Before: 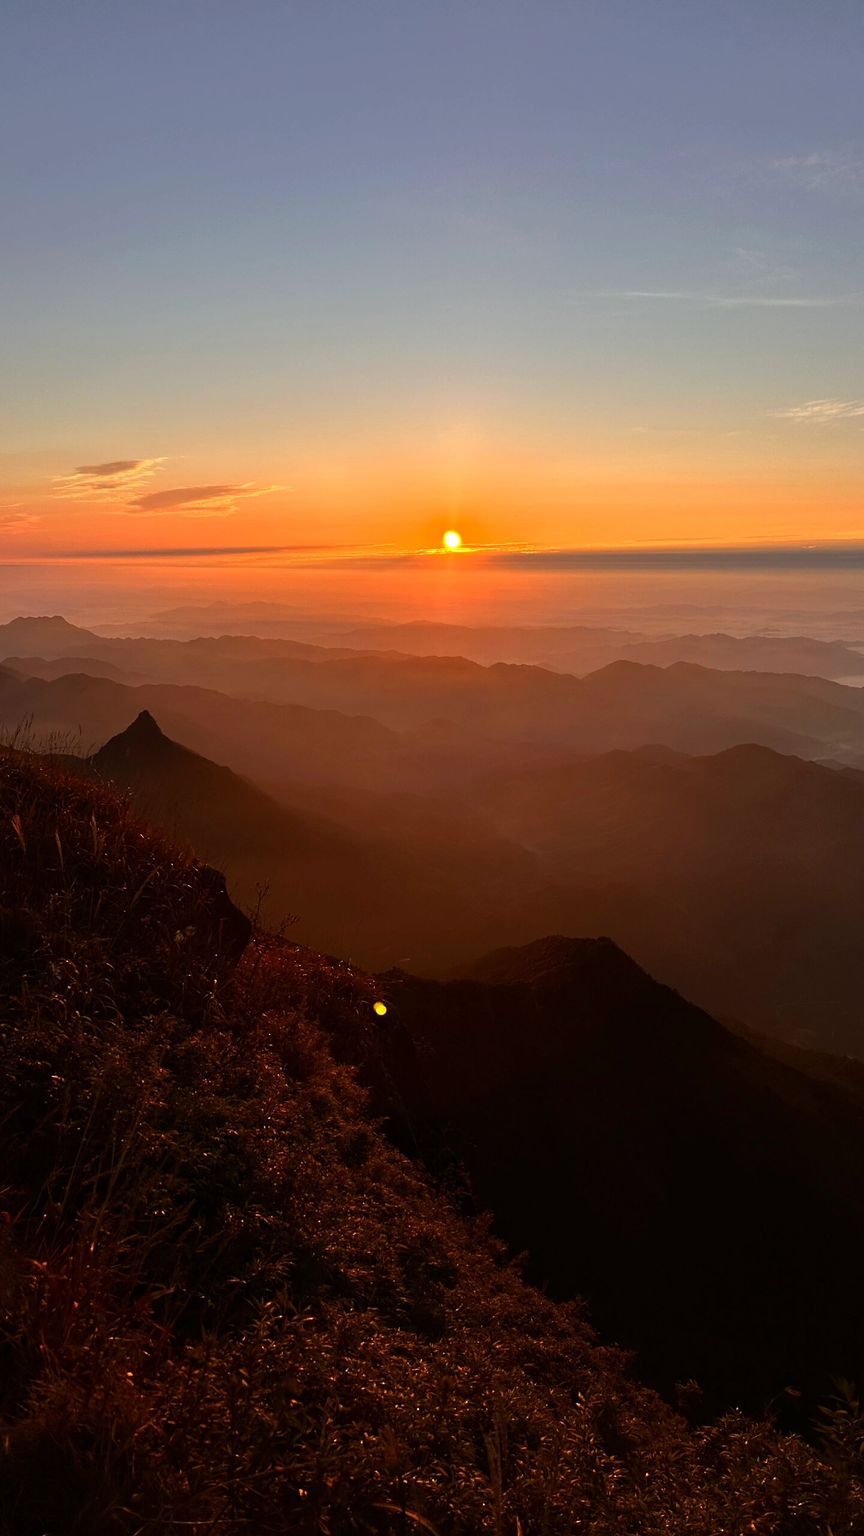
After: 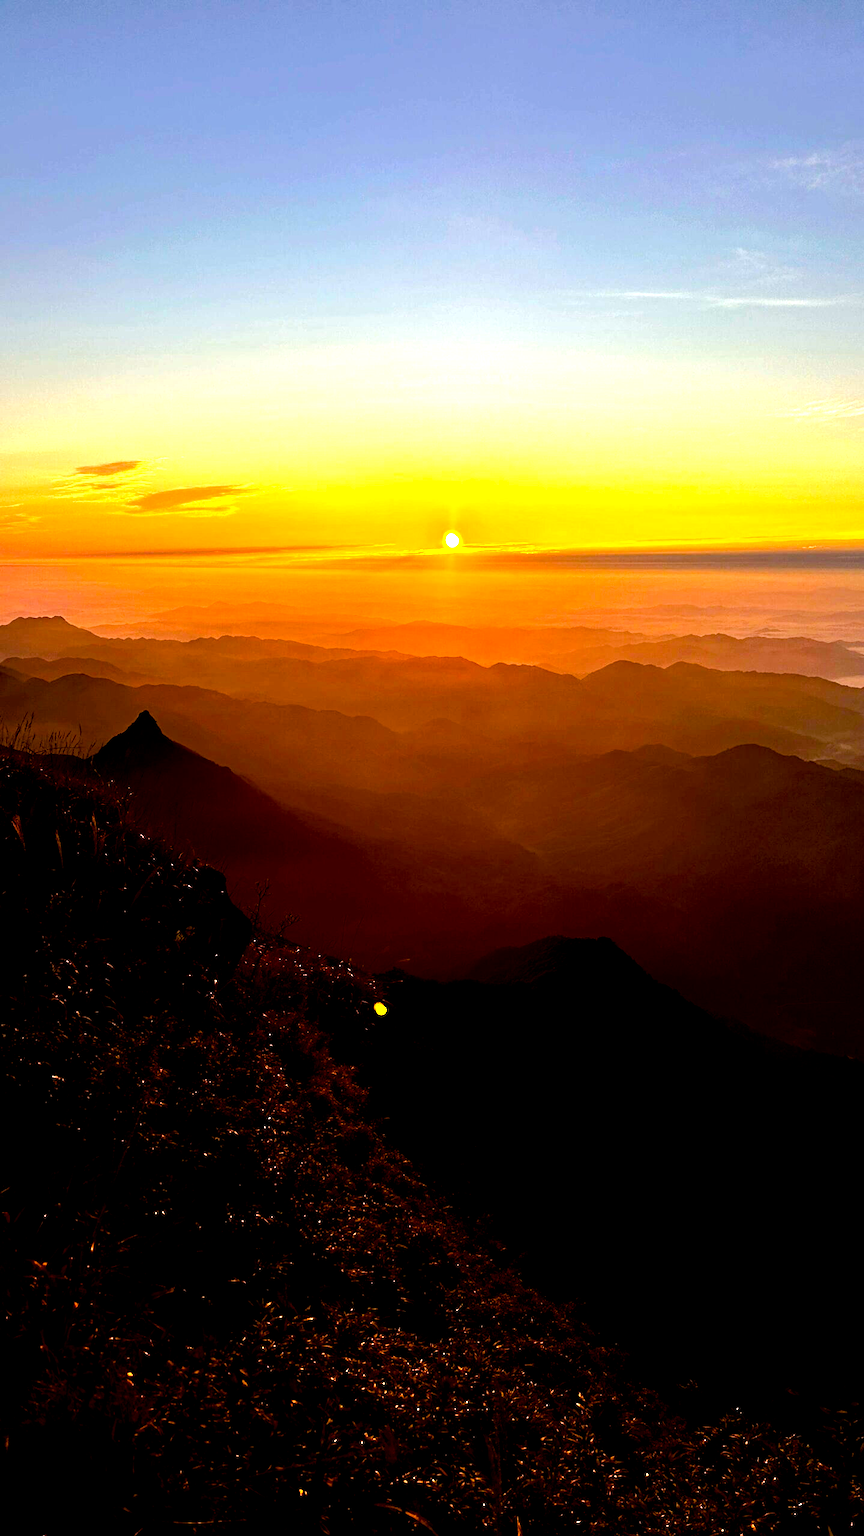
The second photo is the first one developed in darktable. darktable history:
exposure: black level correction 0.012, exposure 0.702 EV, compensate exposure bias true, compensate highlight preservation false
haze removal: strength 0.29, distance 0.255, compatibility mode true
color balance rgb: power › chroma 0.685%, power › hue 60°, linear chroma grading › shadows -7.724%, linear chroma grading › global chroma 9.894%, perceptual saturation grading › global saturation 20%, perceptual saturation grading › highlights -25.619%, perceptual saturation grading › shadows 25.668%, perceptual brilliance grading › highlights 20.384%, perceptual brilliance grading › mid-tones 20.906%, perceptual brilliance grading › shadows -19.67%, global vibrance 20%
